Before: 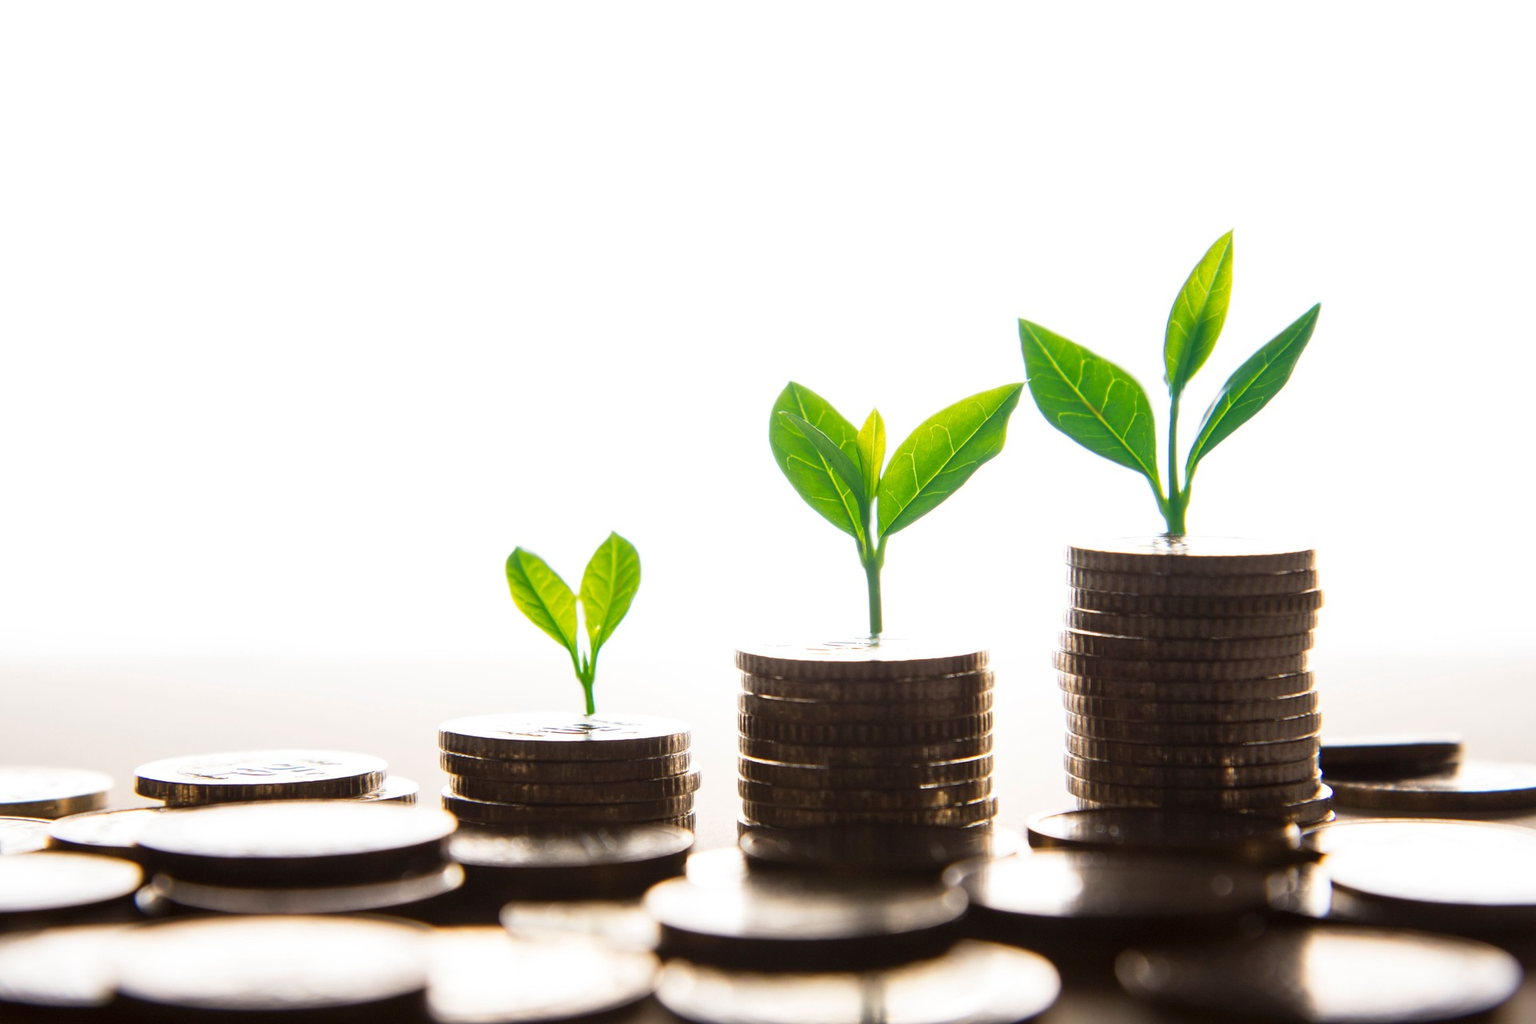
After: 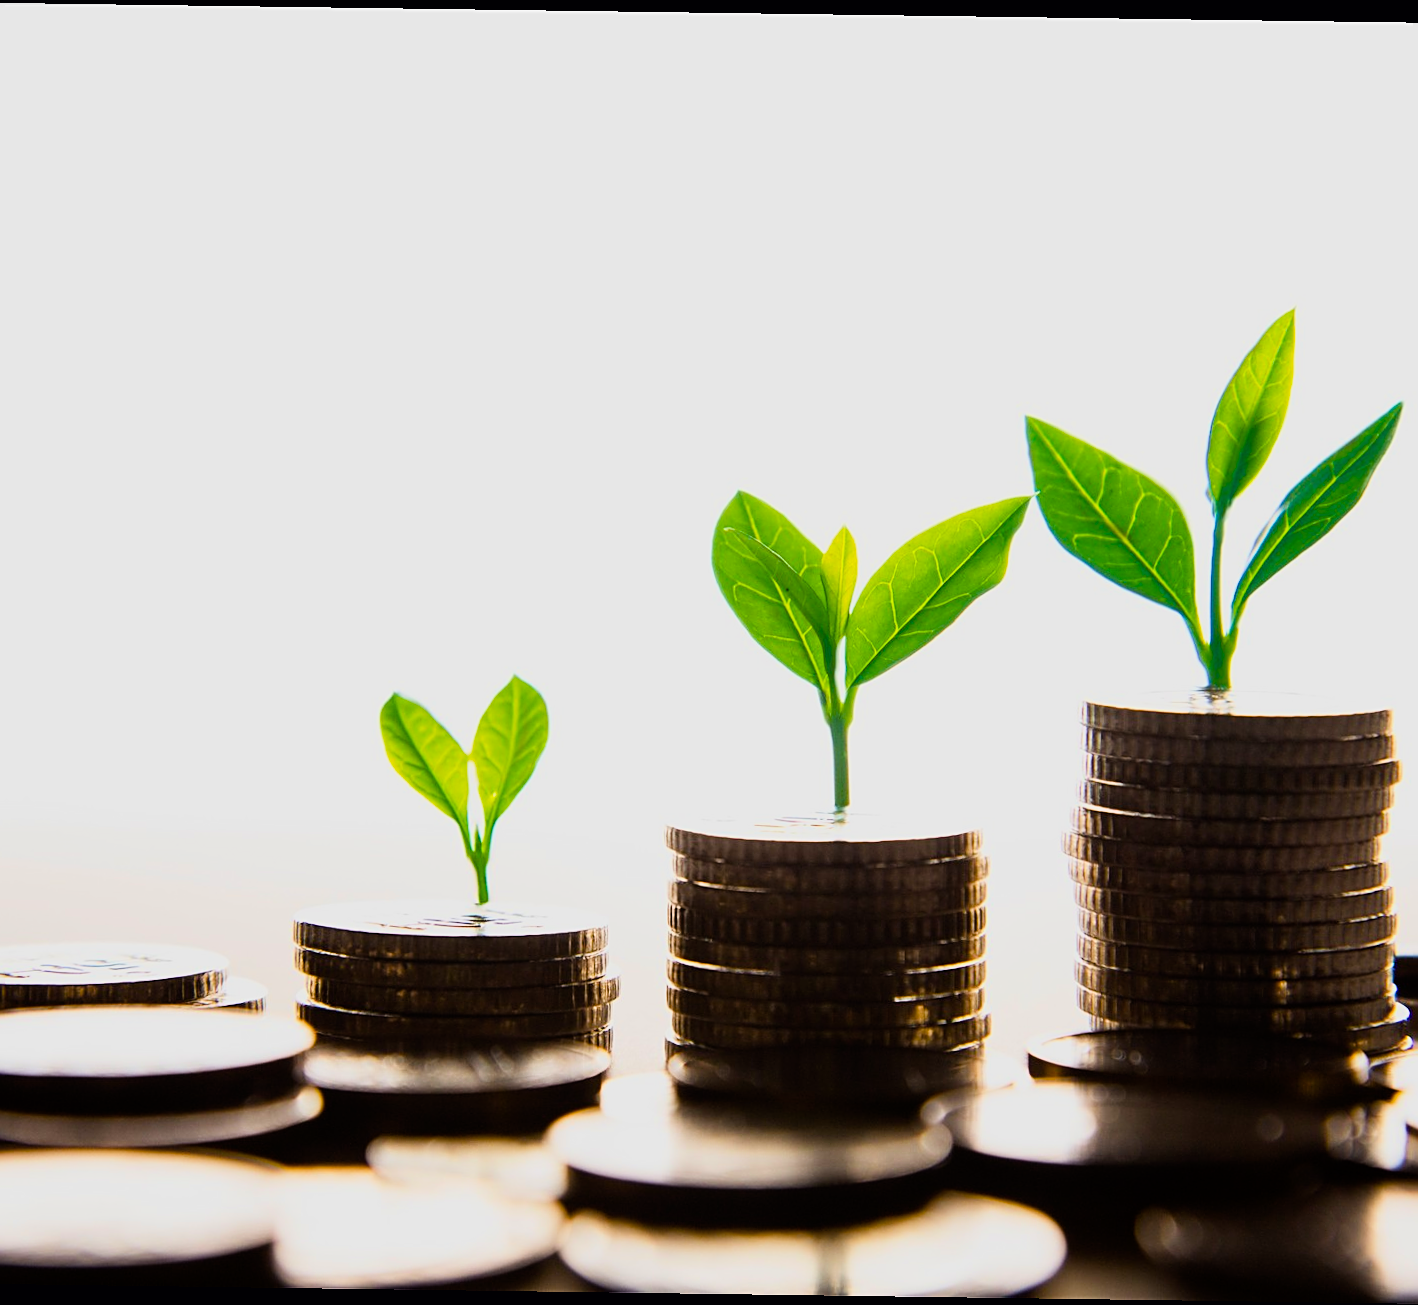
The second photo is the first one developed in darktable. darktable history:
sharpen: on, module defaults
crop: left 13.443%, right 13.31%
rotate and perspective: rotation 0.8°, automatic cropping off
filmic rgb: black relative exposure -7.65 EV, white relative exposure 4.56 EV, hardness 3.61, color science v6 (2022)
color balance rgb: linear chroma grading › global chroma 16.62%, perceptual saturation grading › highlights -8.63%, perceptual saturation grading › mid-tones 18.66%, perceptual saturation grading › shadows 28.49%, perceptual brilliance grading › highlights 14.22%, perceptual brilliance grading › shadows -18.96%, global vibrance 27.71%
